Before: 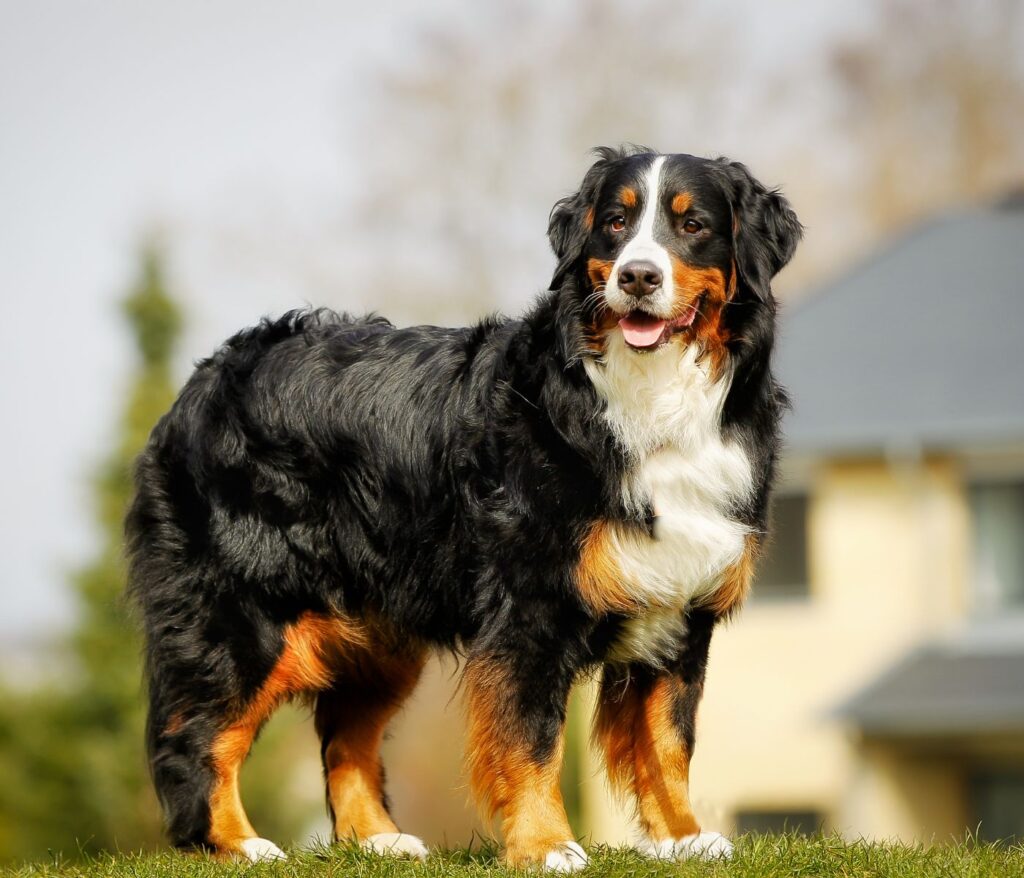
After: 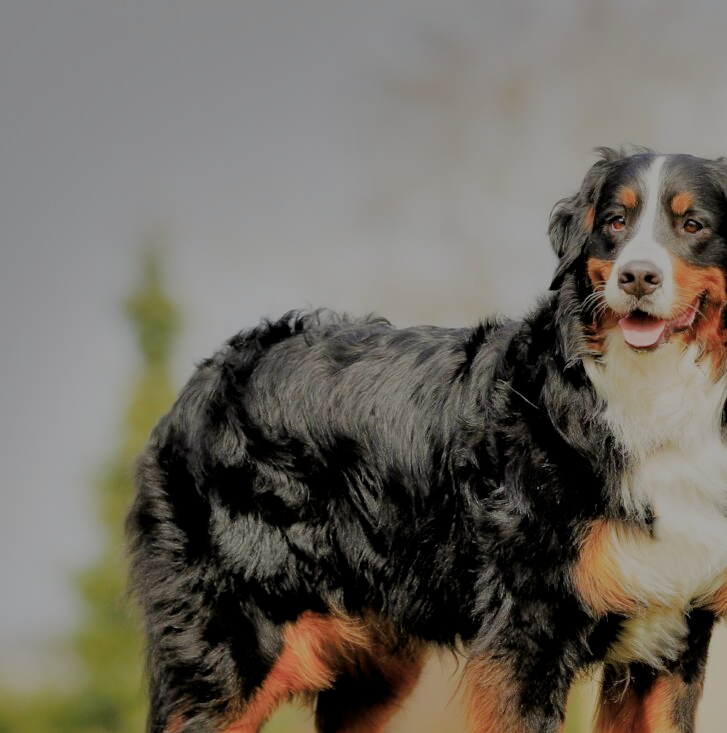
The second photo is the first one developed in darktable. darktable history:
shadows and highlights: shadows 20.88, highlights -80.78, soften with gaussian
crop: right 28.996%, bottom 16.482%
filmic rgb: black relative exposure -8.02 EV, white relative exposure 8.05 EV, threshold 2.94 EV, target black luminance 0%, hardness 2.41, latitude 75.91%, contrast 0.556, shadows ↔ highlights balance 0.014%, enable highlight reconstruction true
